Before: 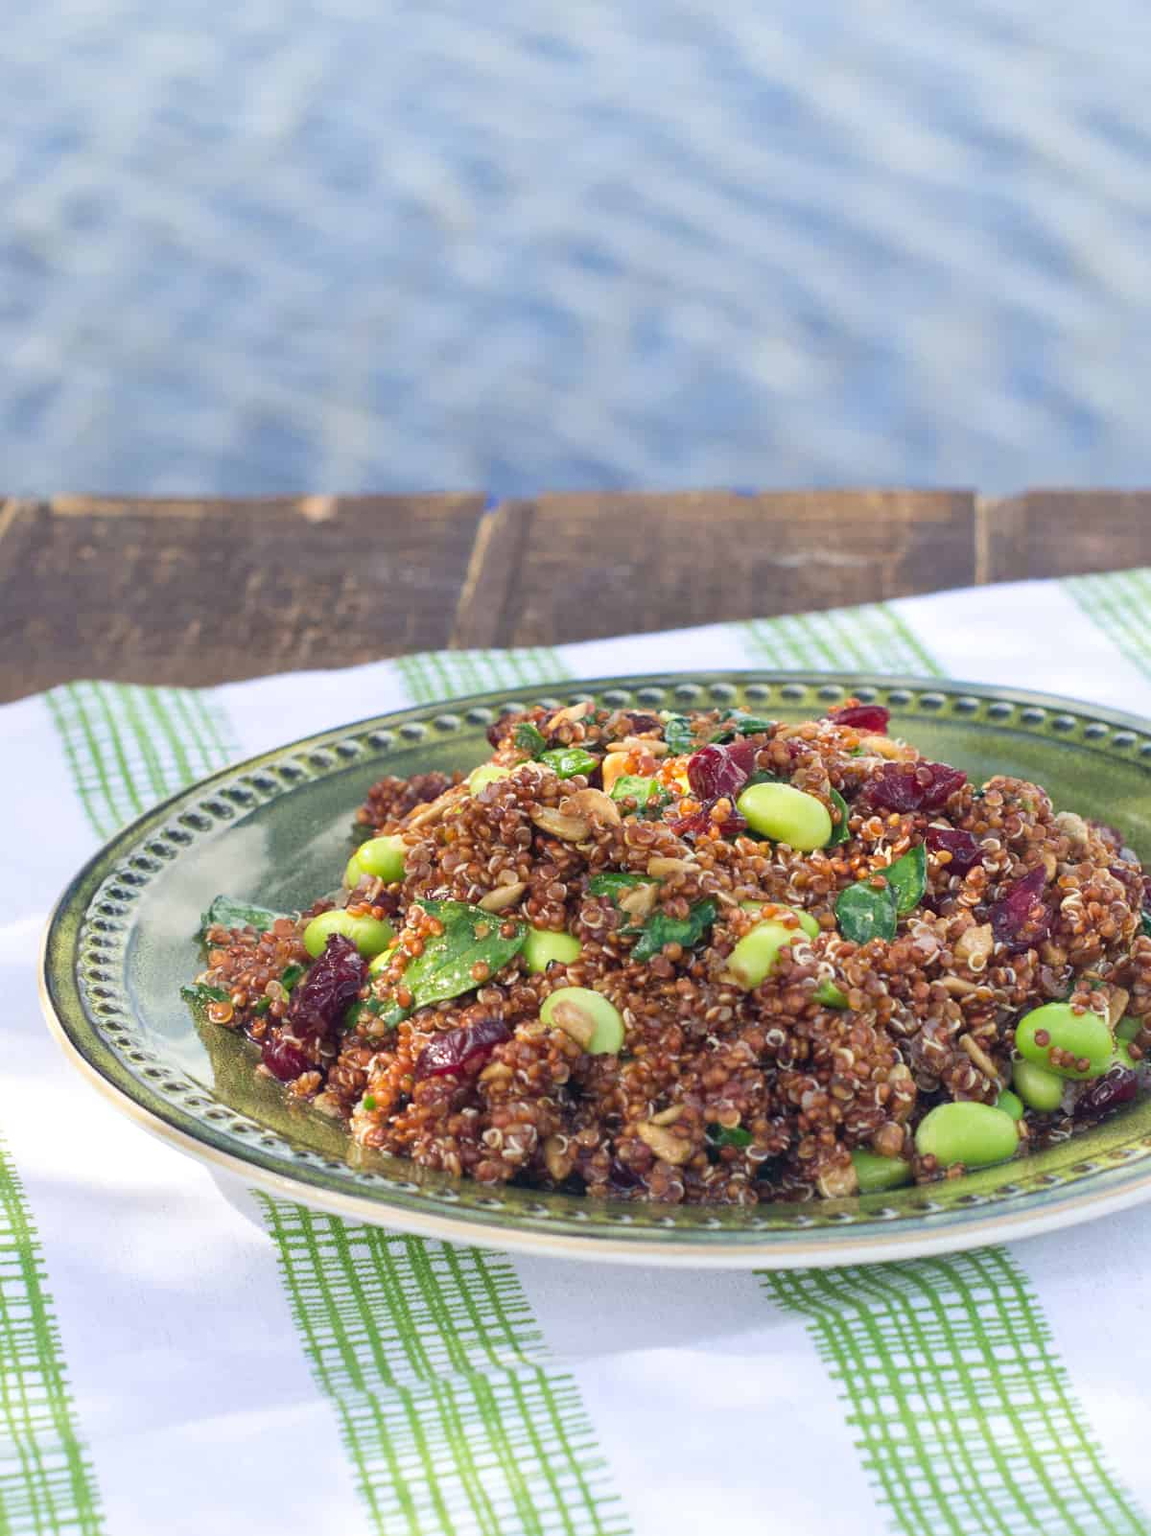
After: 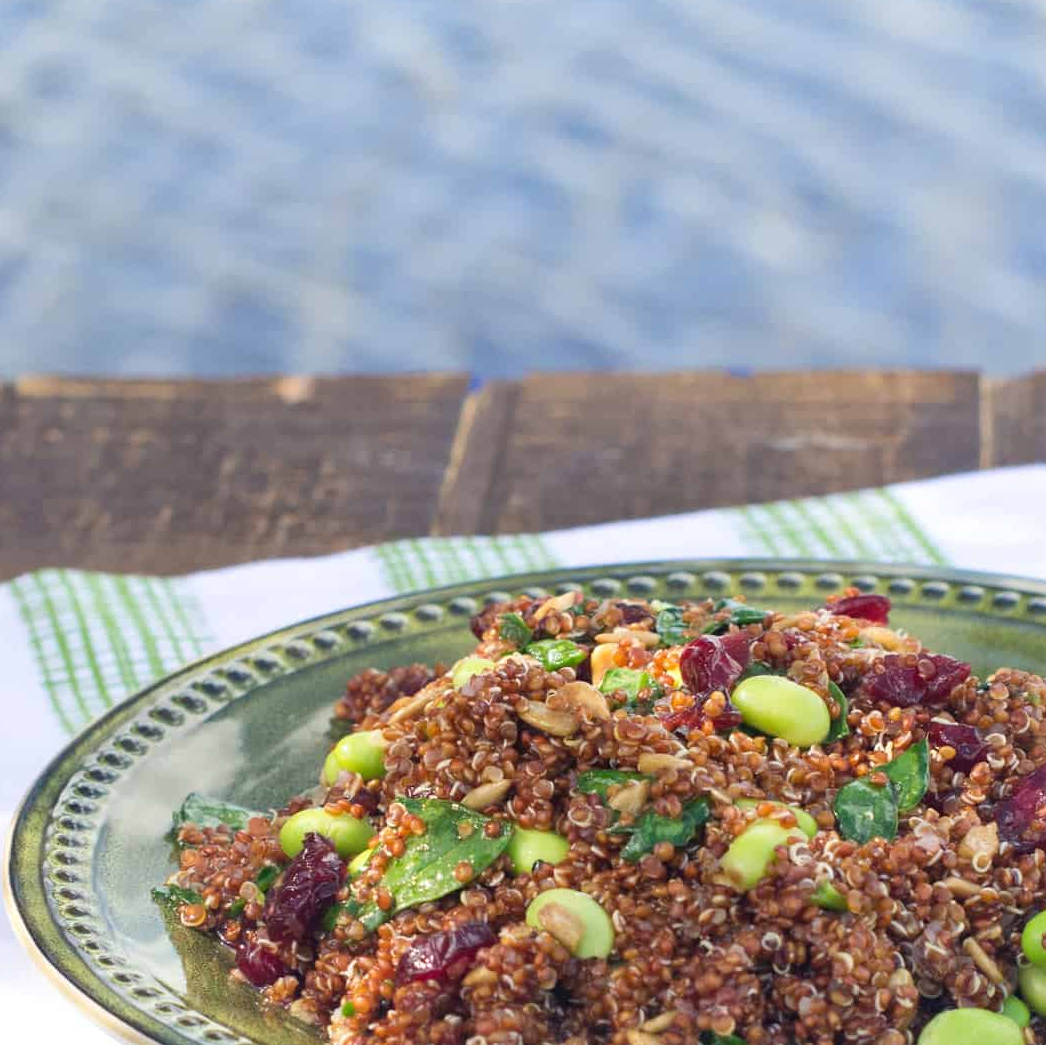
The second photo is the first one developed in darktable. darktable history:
color correction: highlights a* -0.158, highlights b* 0.14
crop: left 3.085%, top 8.845%, right 9.677%, bottom 25.911%
